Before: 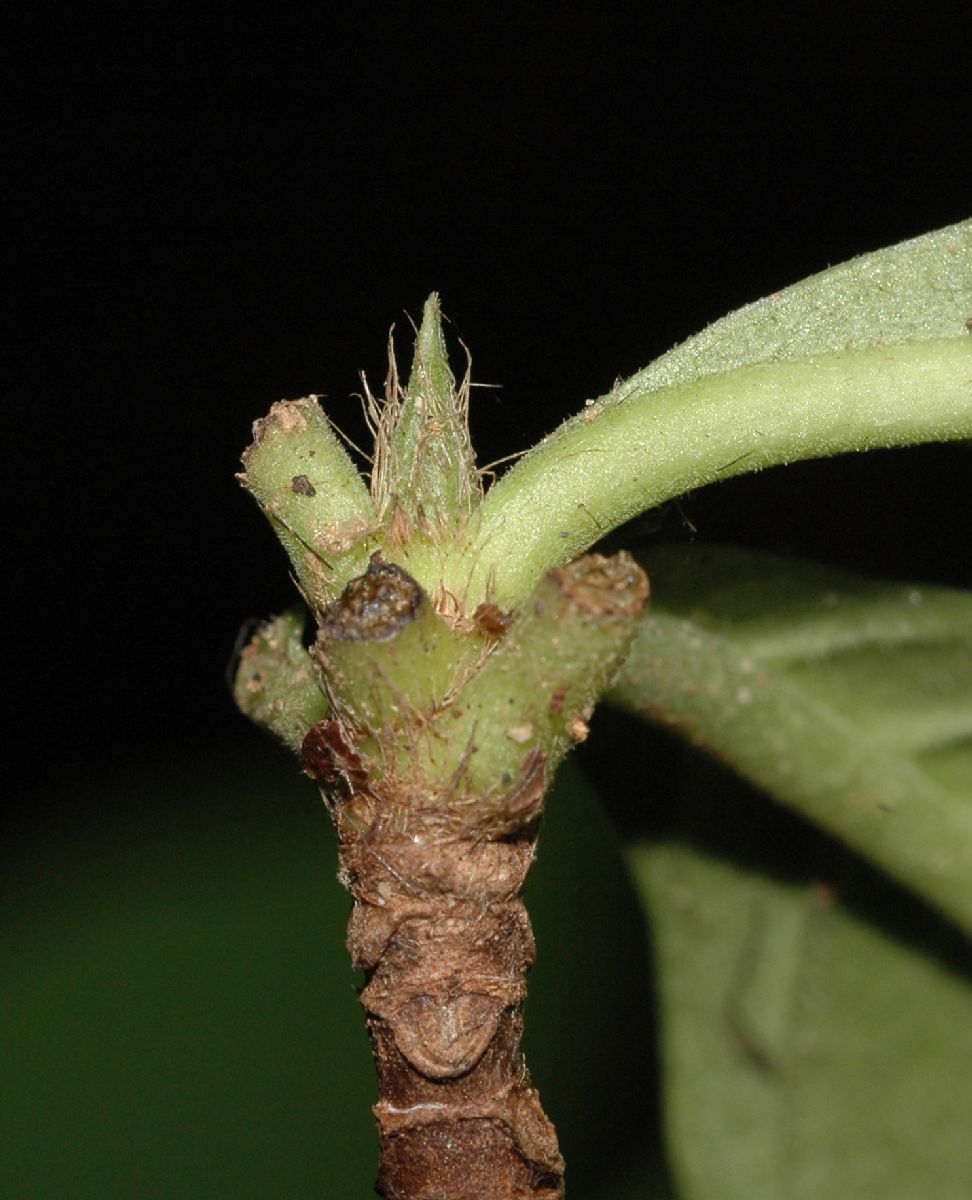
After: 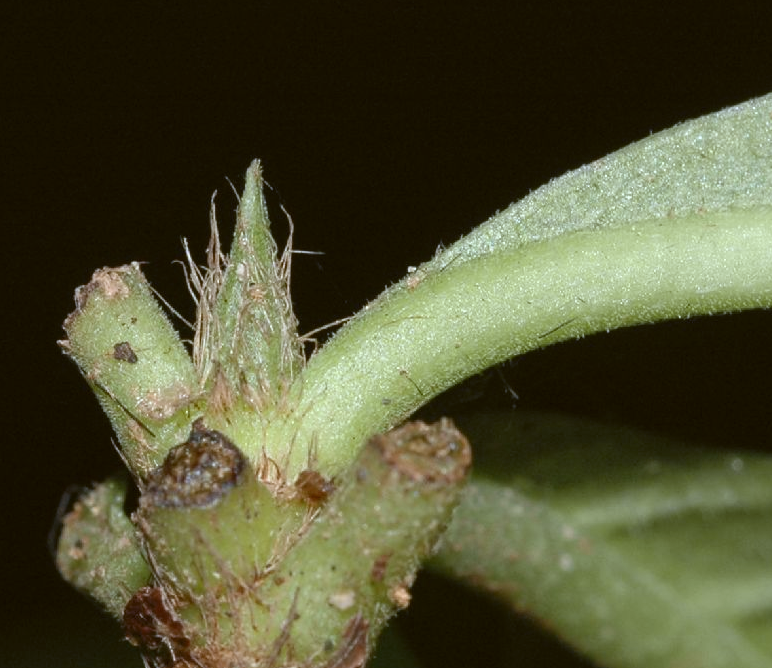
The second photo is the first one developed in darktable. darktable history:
crop: left 18.38%, top 11.092%, right 2.134%, bottom 33.217%
white balance: red 0.967, blue 1.119, emerald 0.756
color balance: lift [1.004, 1.002, 1.002, 0.998], gamma [1, 1.007, 1.002, 0.993], gain [1, 0.977, 1.013, 1.023], contrast -3.64%
local contrast: highlights 100%, shadows 100%, detail 120%, midtone range 0.2
